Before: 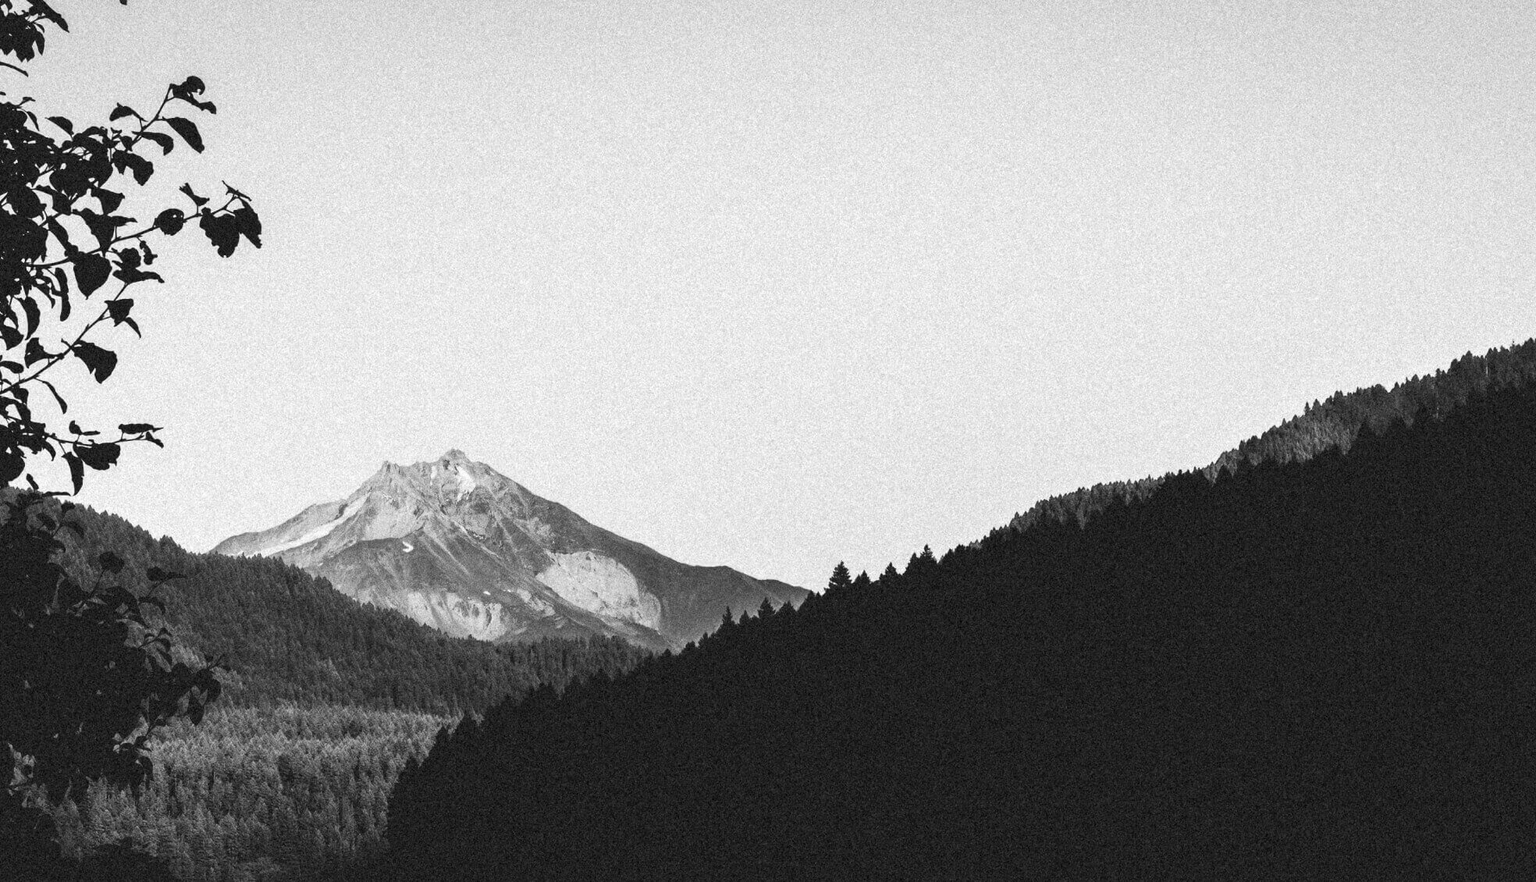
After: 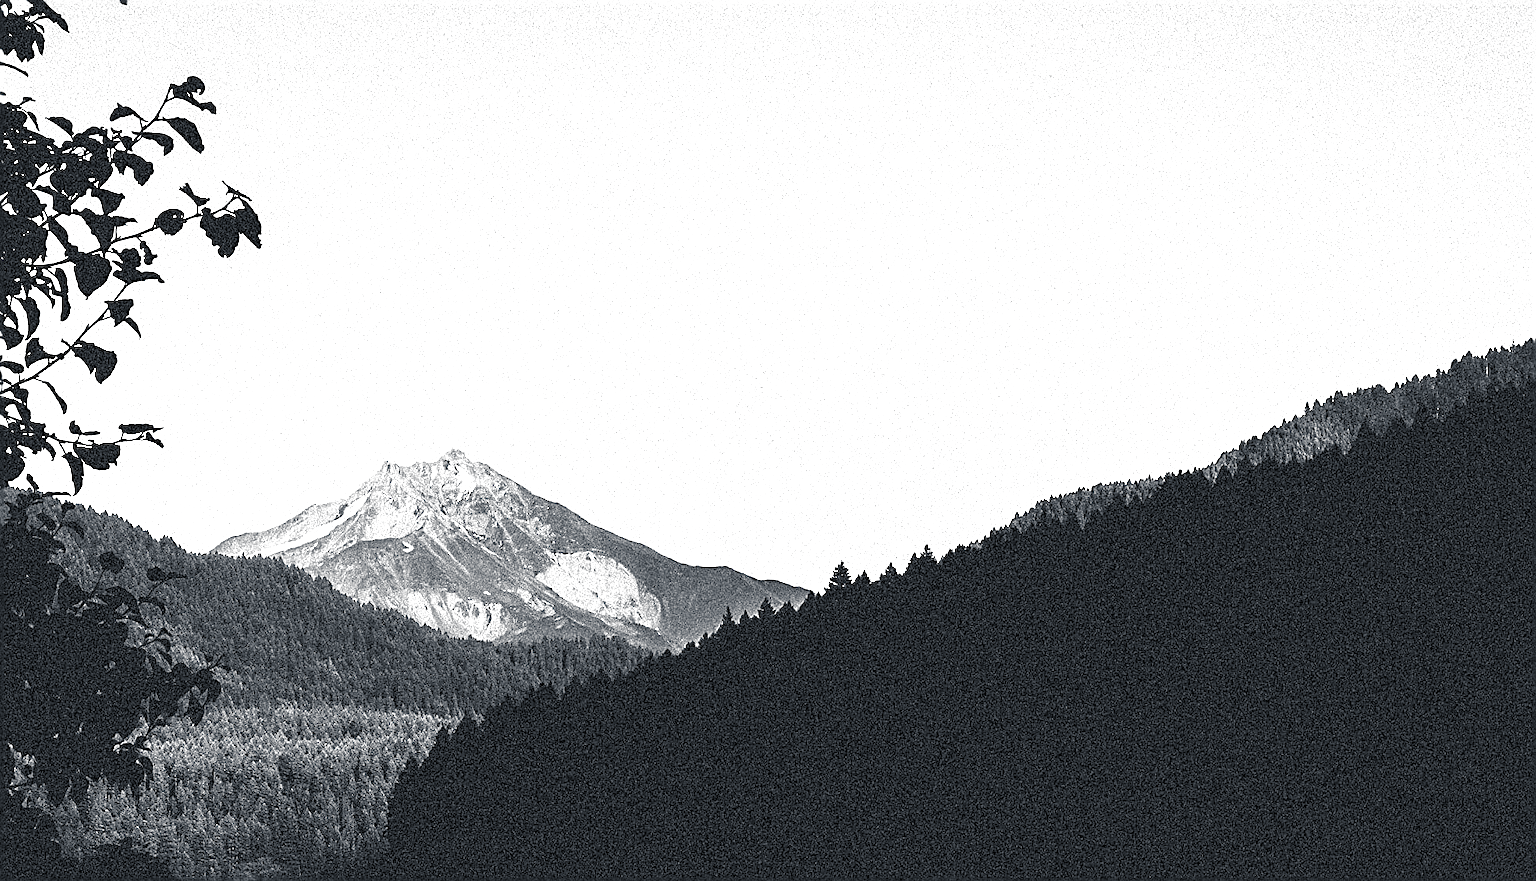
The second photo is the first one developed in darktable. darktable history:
sharpen: radius 1.727, amount 1.291
color balance rgb: shadows lift › chroma 4.273%, shadows lift › hue 252.78°, global offset › luminance -0.302%, global offset › hue 260.37°, perceptual saturation grading › global saturation 31.091%, perceptual brilliance grading › global brilliance 24.592%, contrast -9.595%
